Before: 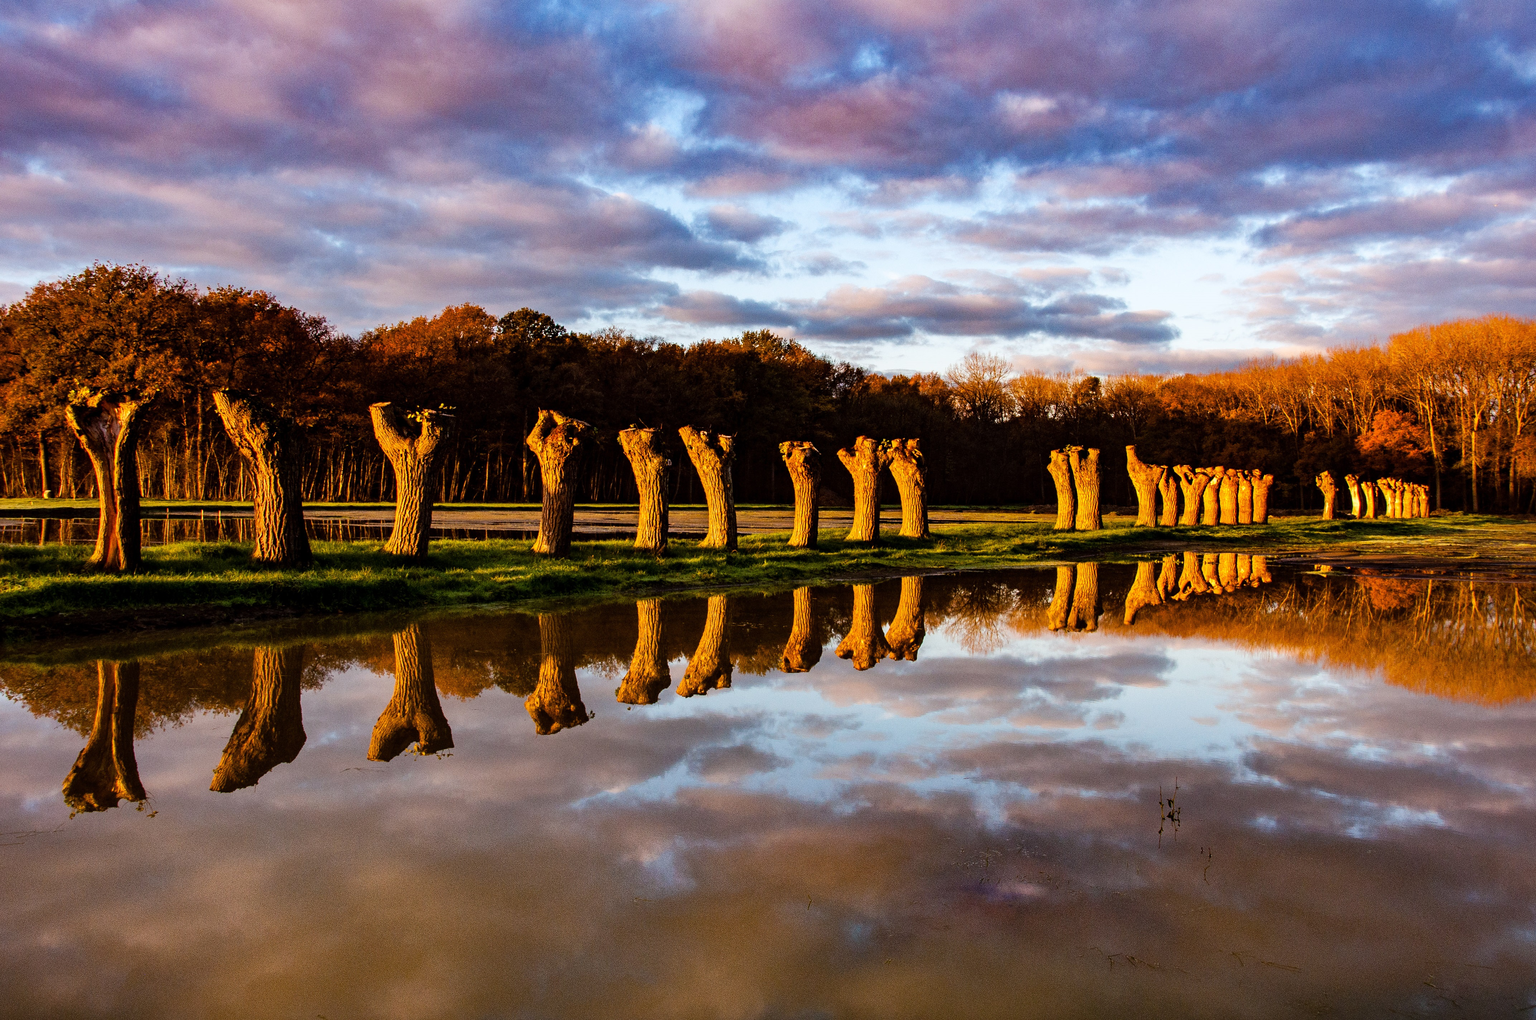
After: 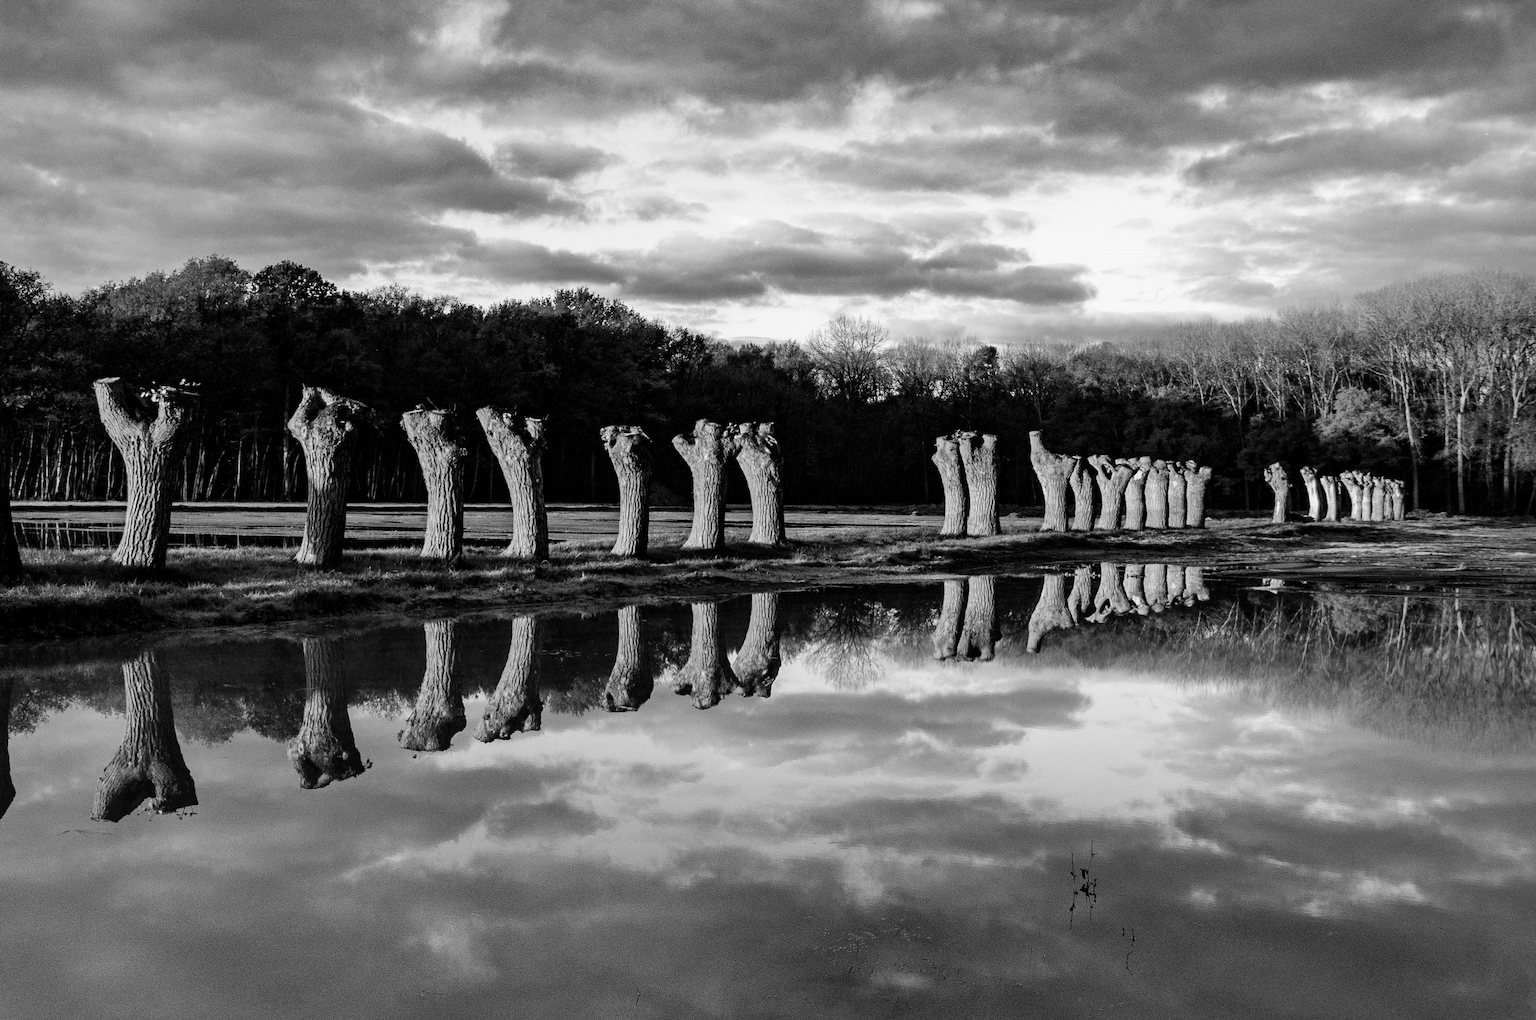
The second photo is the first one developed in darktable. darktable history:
monochrome: on, module defaults
color balance rgb: perceptual saturation grading › global saturation 20%, perceptual saturation grading › highlights -25%, perceptual saturation grading › shadows 50%, global vibrance -25%
crop: left 19.159%, top 9.58%, bottom 9.58%
